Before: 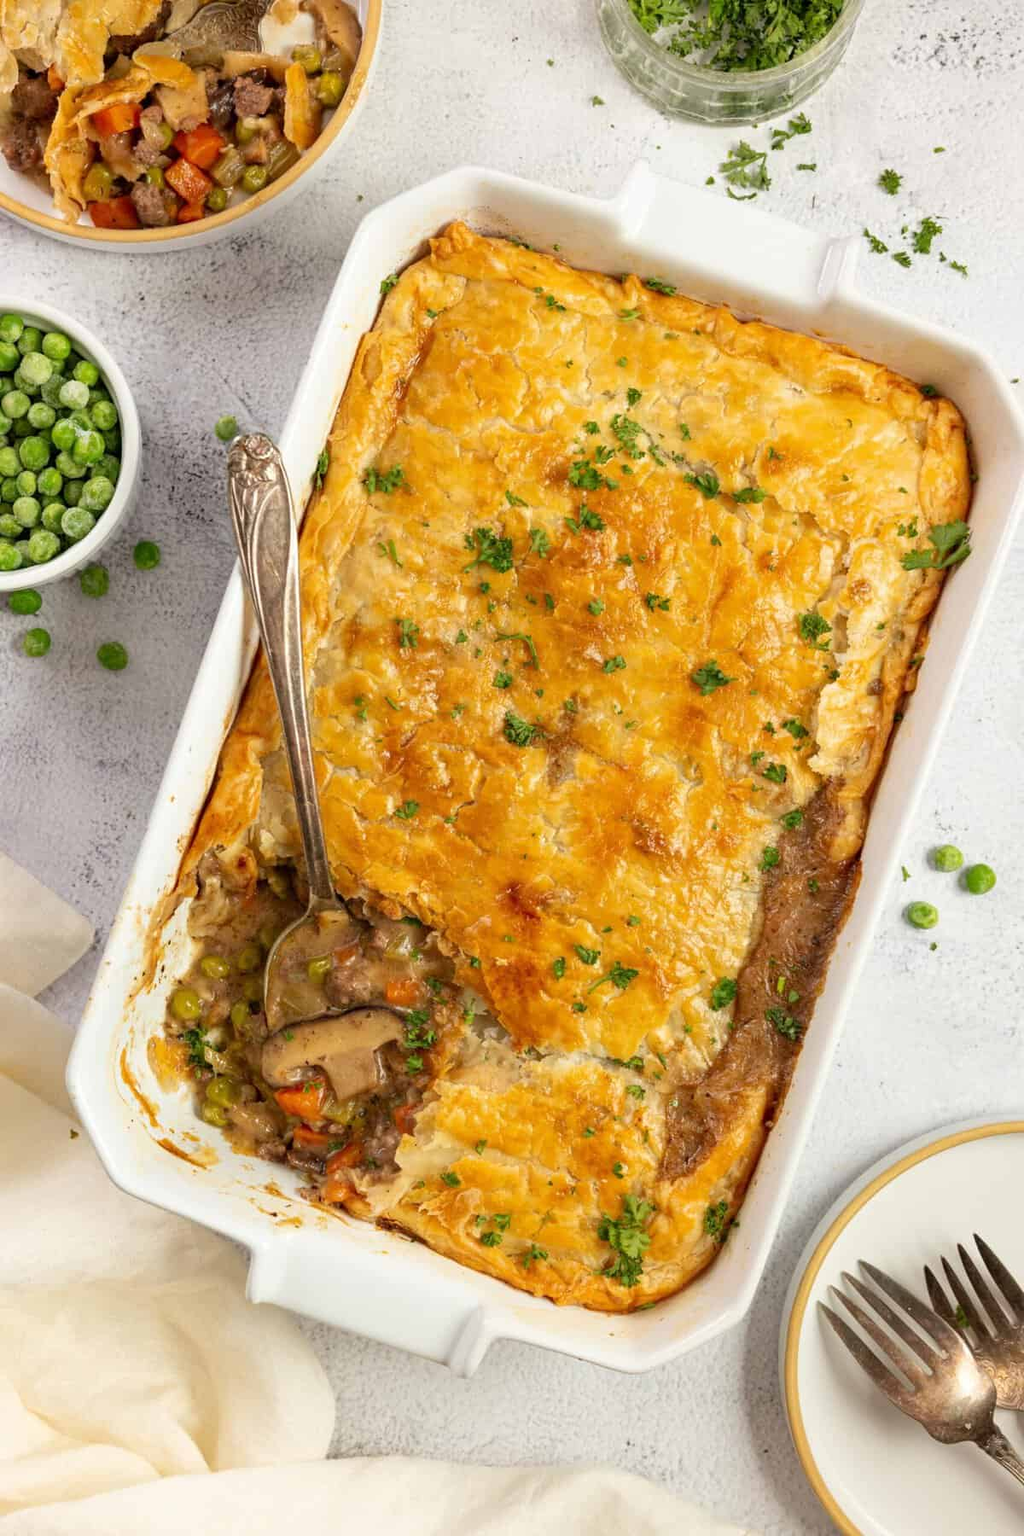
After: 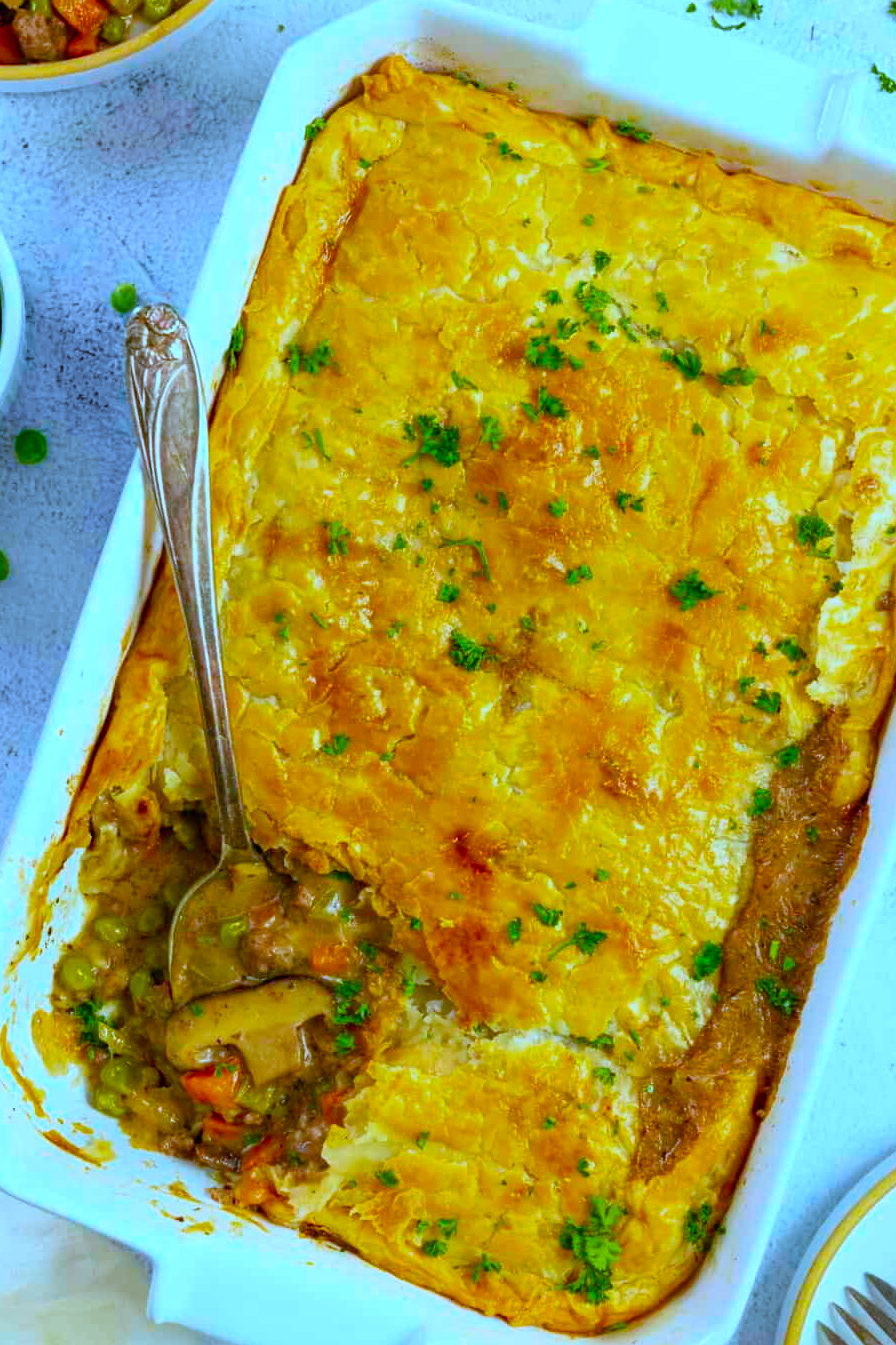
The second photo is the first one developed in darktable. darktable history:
color balance rgb: perceptual saturation grading › global saturation 20%, perceptual saturation grading › highlights -25%, perceptual saturation grading › shadows 25%, global vibrance 50%
crop and rotate: left 11.831%, top 11.346%, right 13.429%, bottom 13.899%
white balance: red 0.871, blue 1.249
color correction: highlights a* -7.33, highlights b* 1.26, shadows a* -3.55, saturation 1.4
